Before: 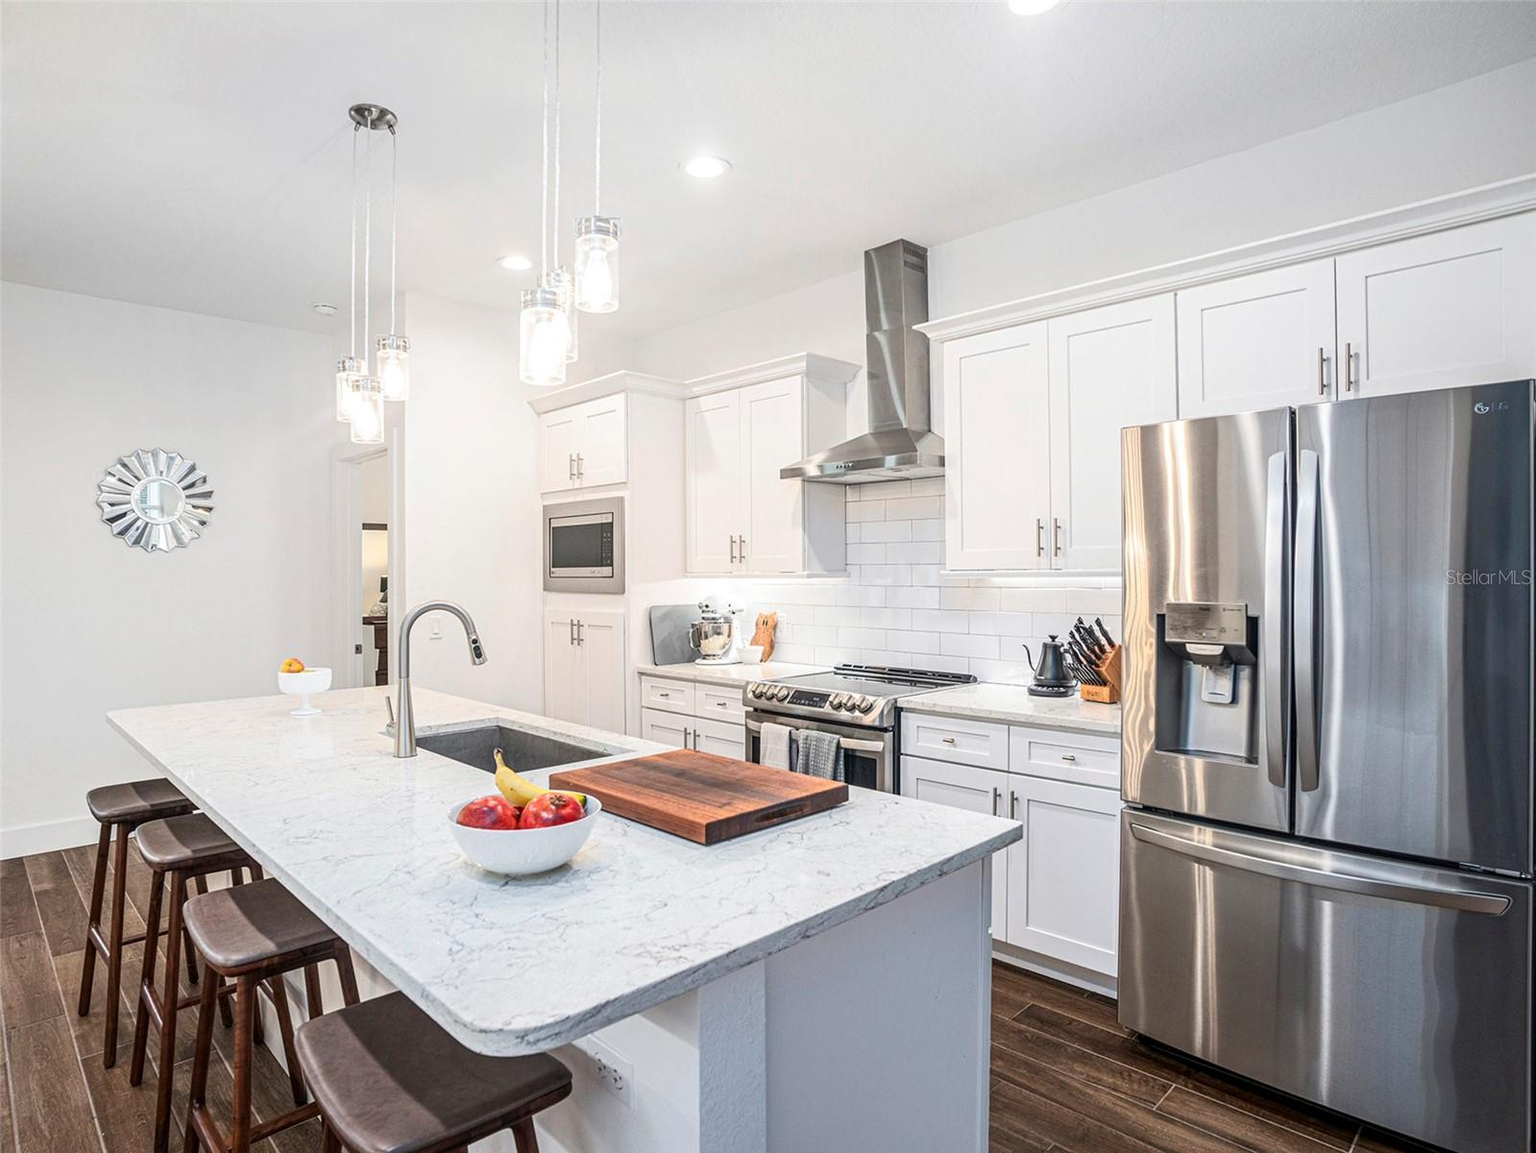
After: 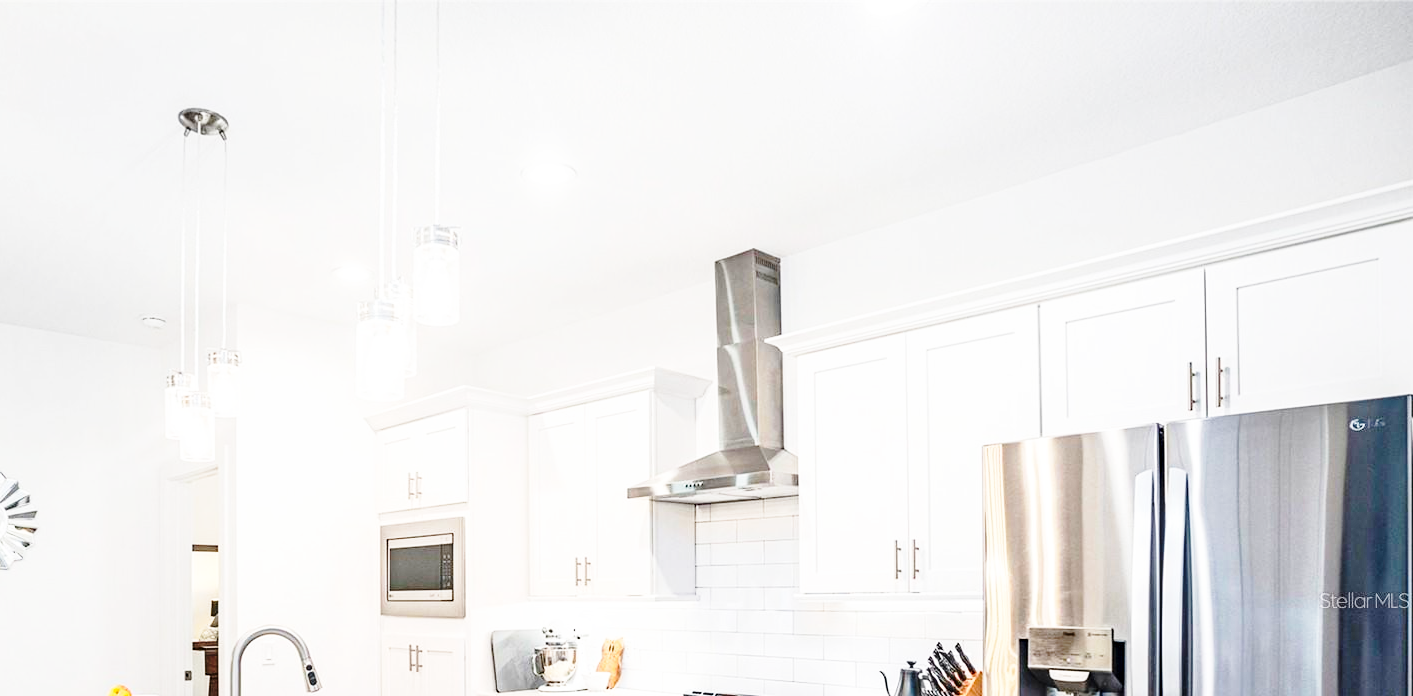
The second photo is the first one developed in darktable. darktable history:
crop and rotate: left 11.632%, bottom 41.98%
base curve: curves: ch0 [(0, 0) (0.028, 0.03) (0.105, 0.232) (0.387, 0.748) (0.754, 0.968) (1, 1)], preserve colors none
haze removal: compatibility mode true, adaptive false
